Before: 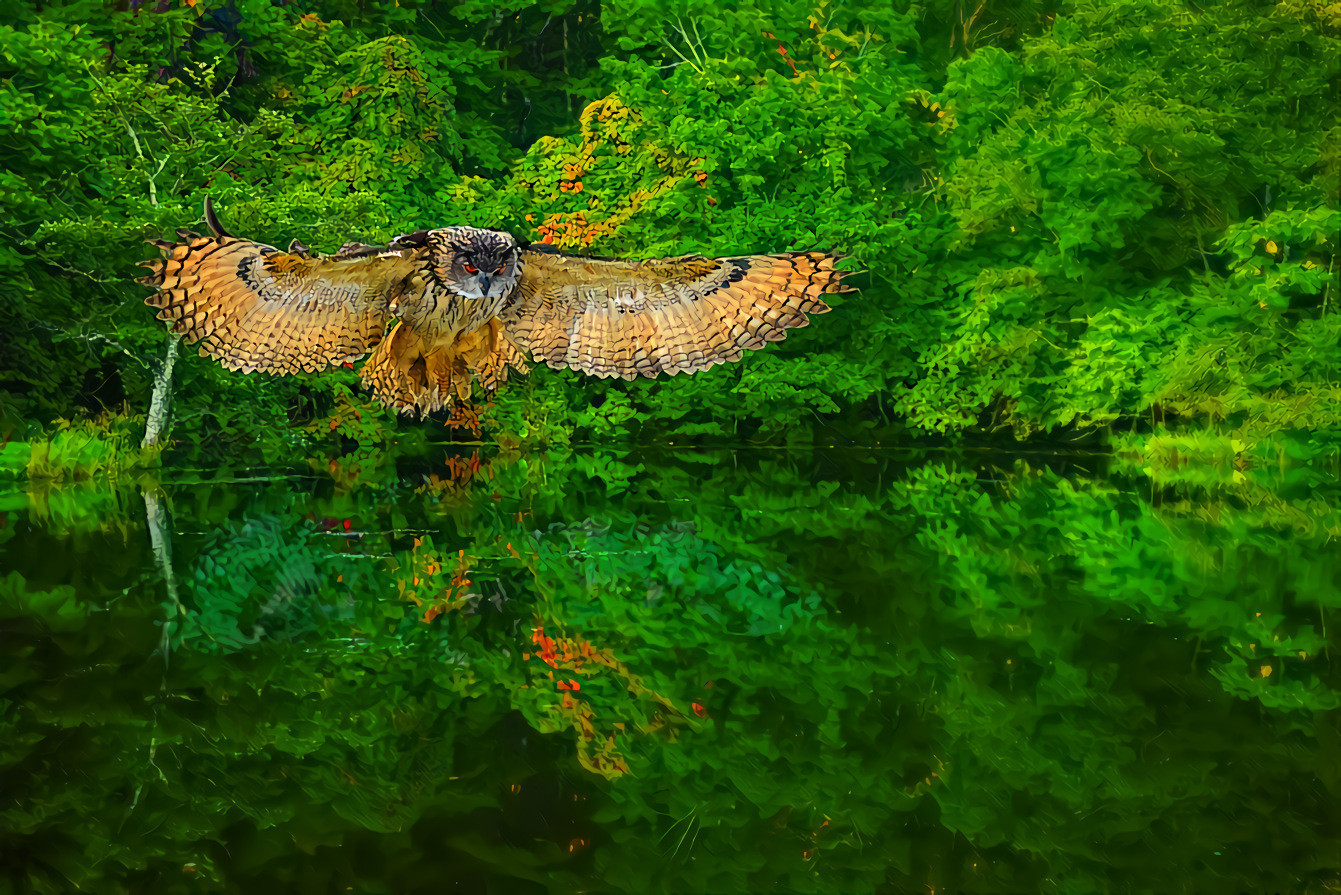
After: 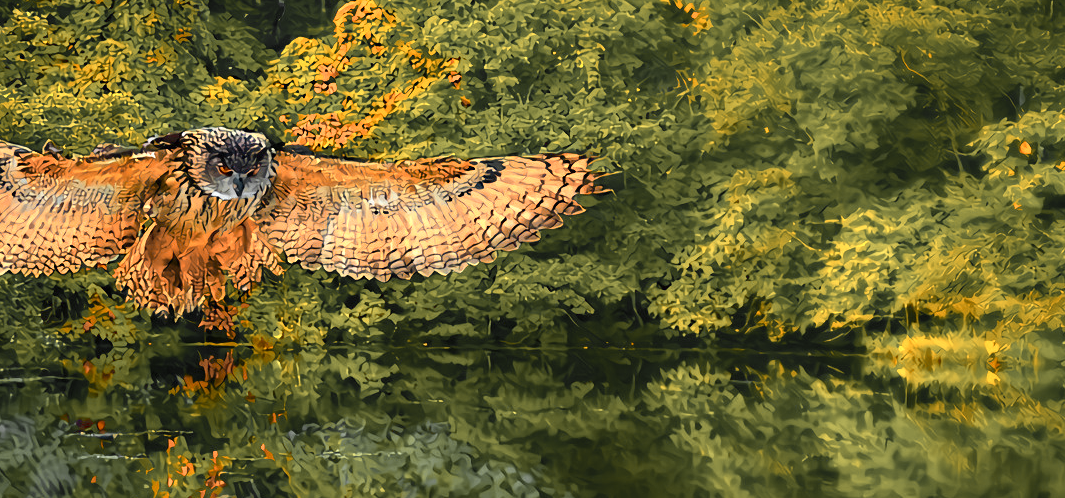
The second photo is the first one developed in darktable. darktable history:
crop: left 18.38%, top 11.092%, right 2.134%, bottom 33.217%
color zones: curves: ch0 [(0.009, 0.528) (0.136, 0.6) (0.255, 0.586) (0.39, 0.528) (0.522, 0.584) (0.686, 0.736) (0.849, 0.561)]; ch1 [(0.045, 0.781) (0.14, 0.416) (0.257, 0.695) (0.442, 0.032) (0.738, 0.338) (0.818, 0.632) (0.891, 0.741) (1, 0.704)]; ch2 [(0, 0.667) (0.141, 0.52) (0.26, 0.37) (0.474, 0.432) (0.743, 0.286)]
